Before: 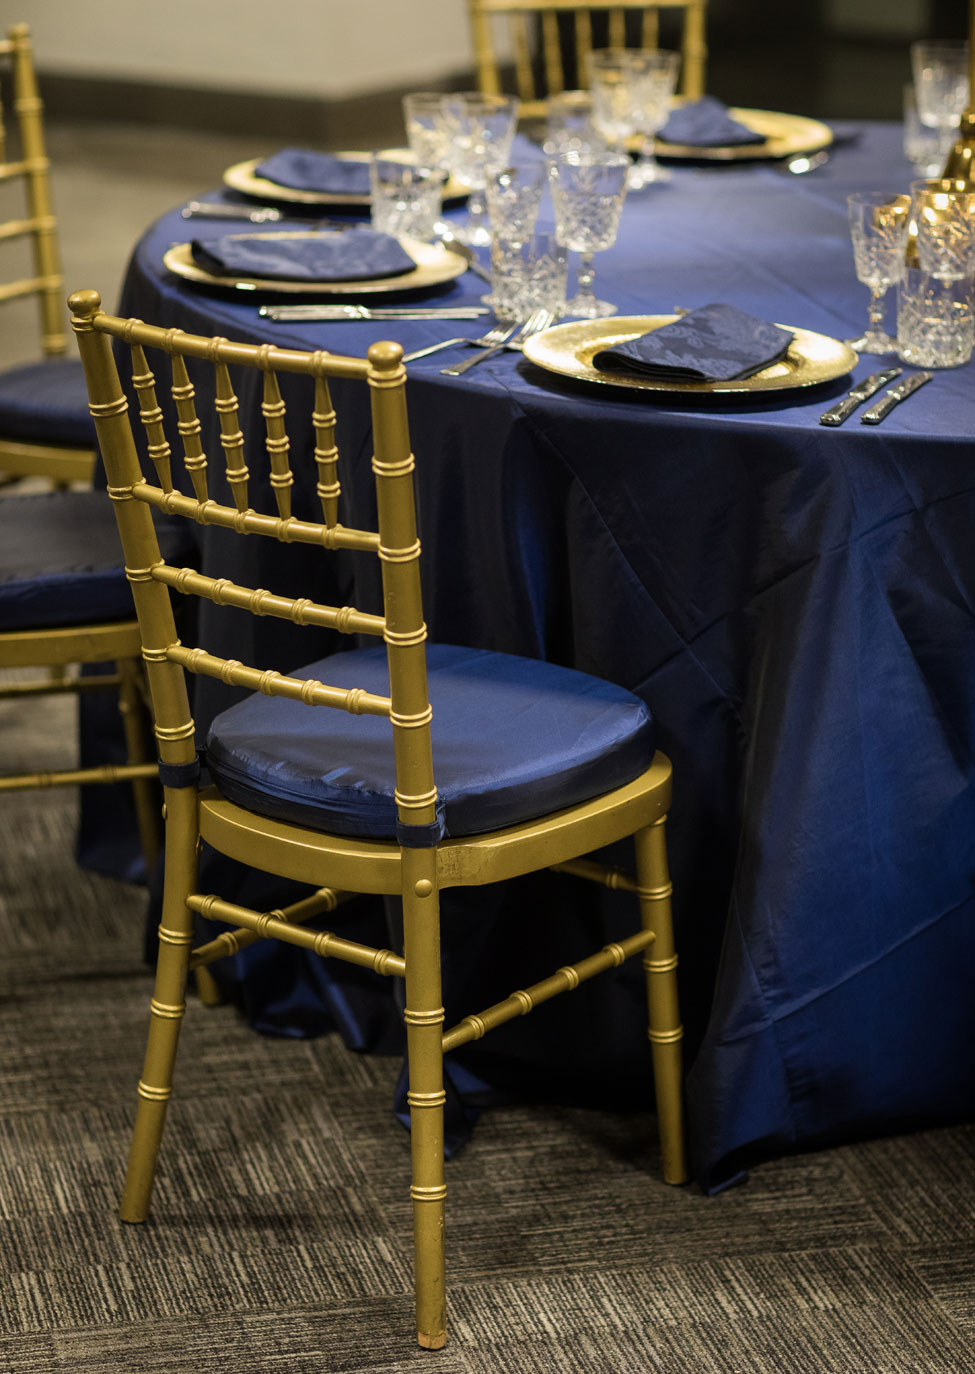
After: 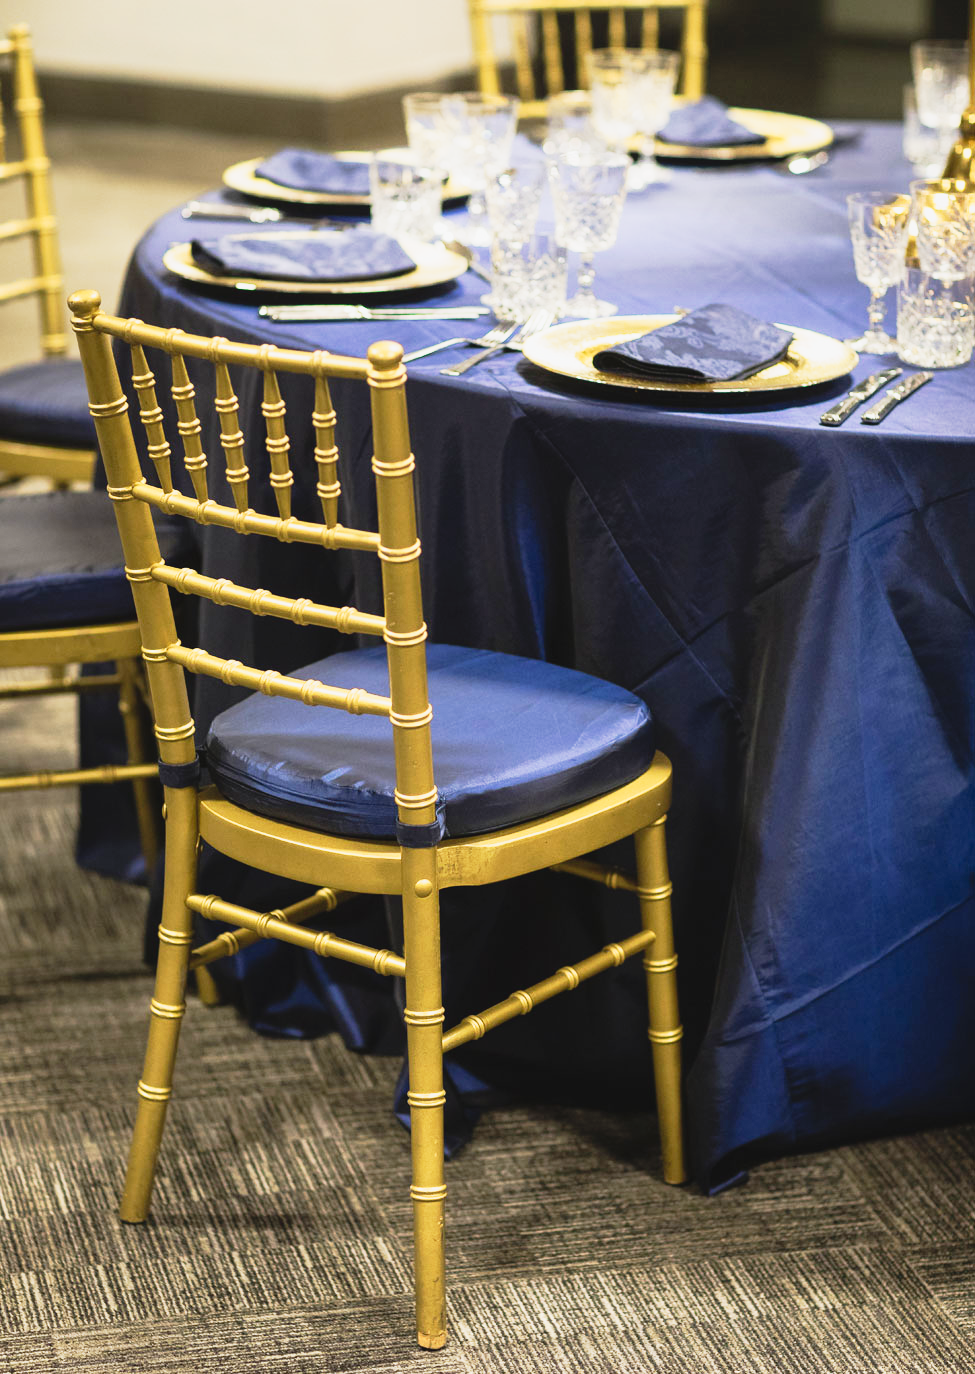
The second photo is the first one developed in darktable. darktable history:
tone curve: curves: ch0 [(0, 0.052) (0.207, 0.35) (0.392, 0.592) (0.54, 0.803) (0.725, 0.922) (0.99, 0.974)], preserve colors none
